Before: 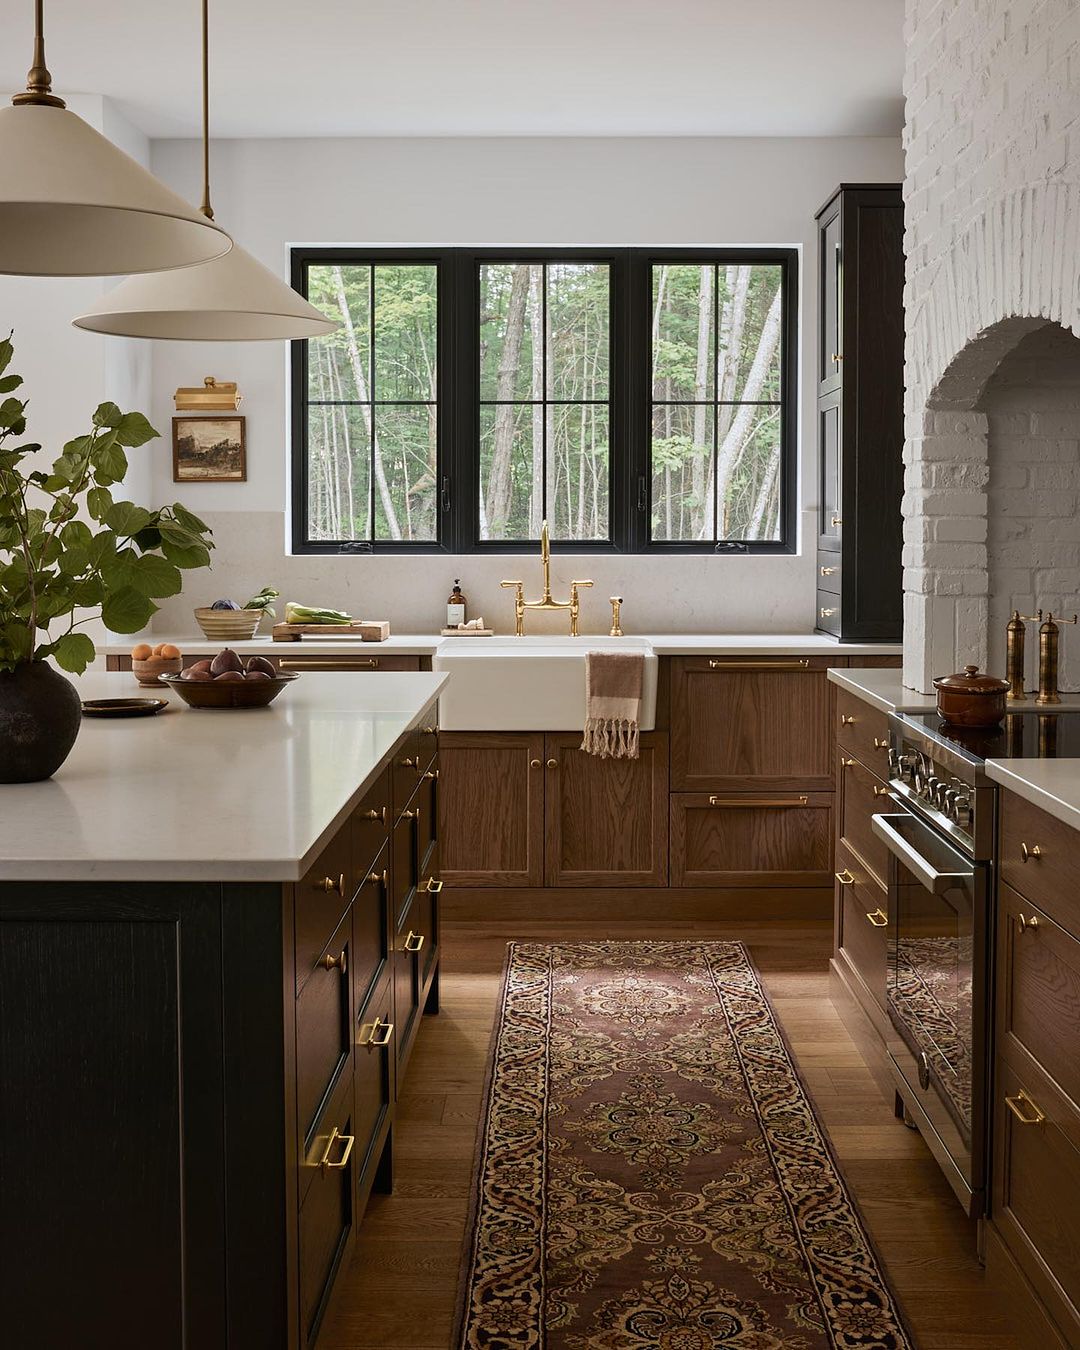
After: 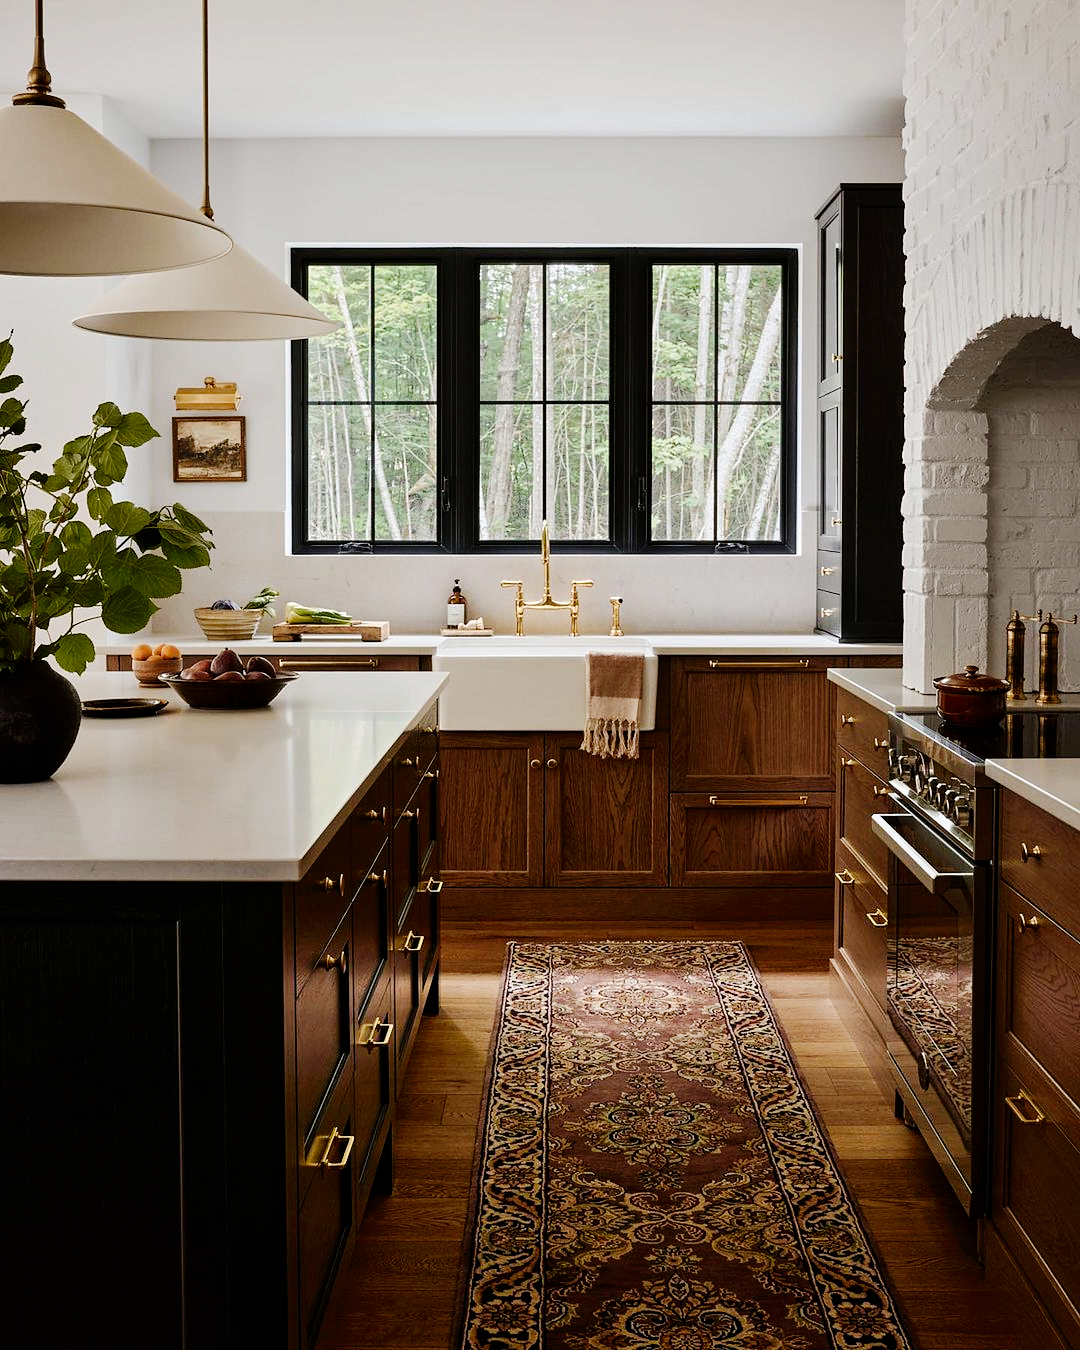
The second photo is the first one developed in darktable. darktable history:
tone curve: curves: ch0 [(0, 0) (0.003, 0) (0.011, 0.001) (0.025, 0.003) (0.044, 0.005) (0.069, 0.012) (0.1, 0.023) (0.136, 0.039) (0.177, 0.088) (0.224, 0.15) (0.277, 0.24) (0.335, 0.337) (0.399, 0.437) (0.468, 0.535) (0.543, 0.629) (0.623, 0.71) (0.709, 0.782) (0.801, 0.856) (0.898, 0.94) (1, 1)], preserve colors none
